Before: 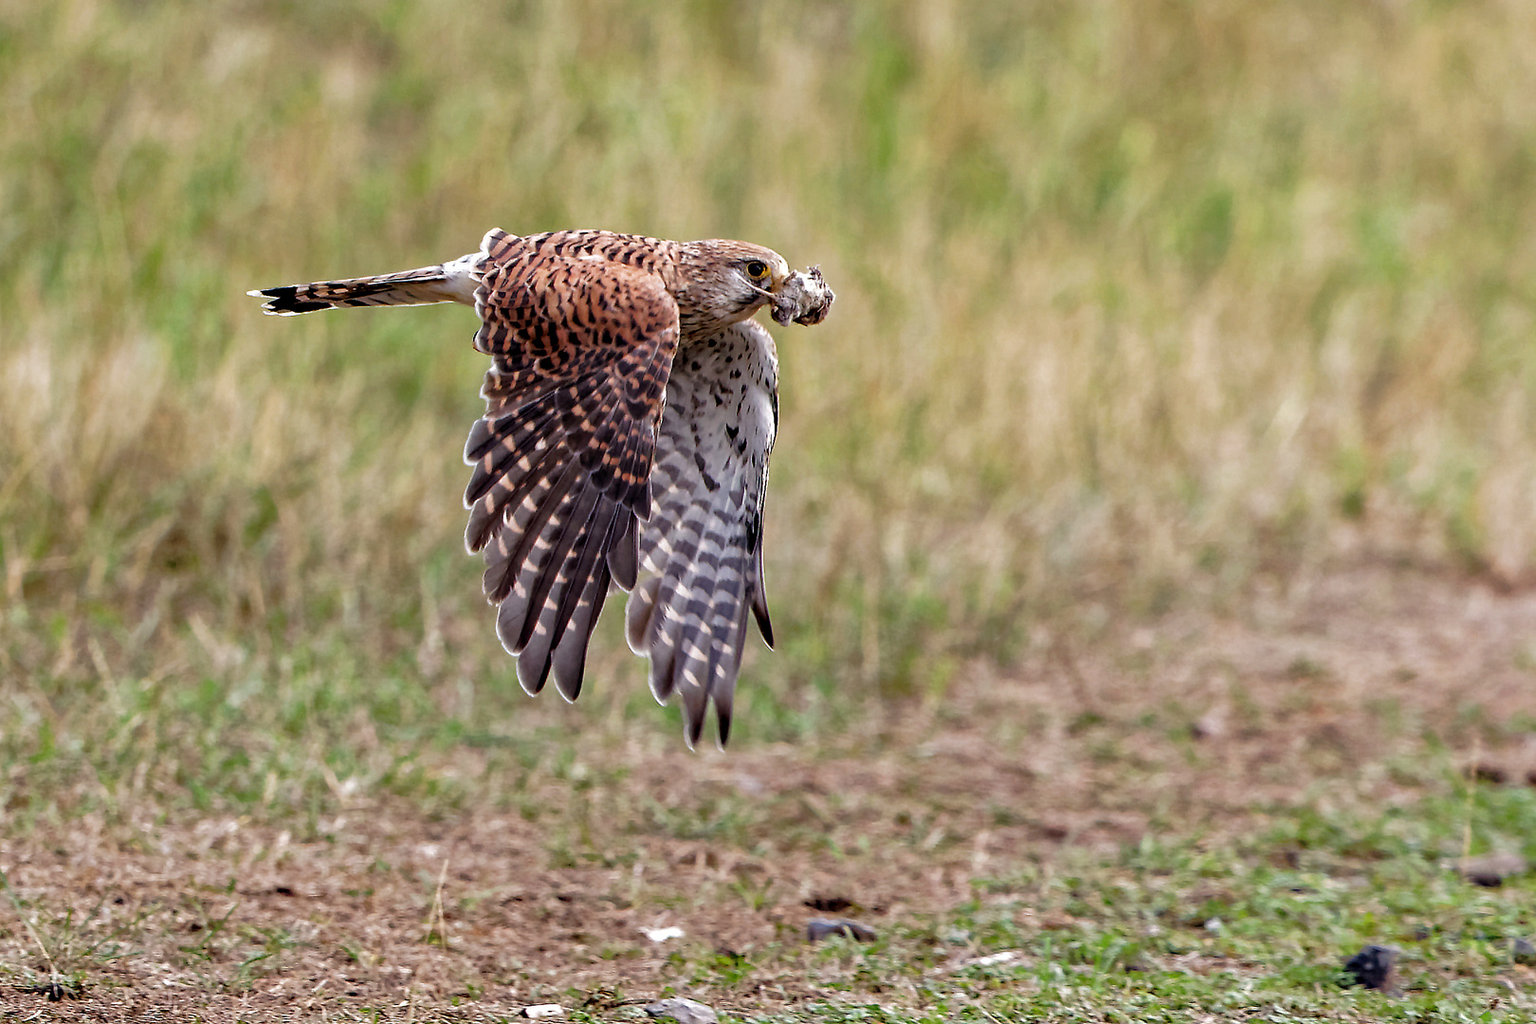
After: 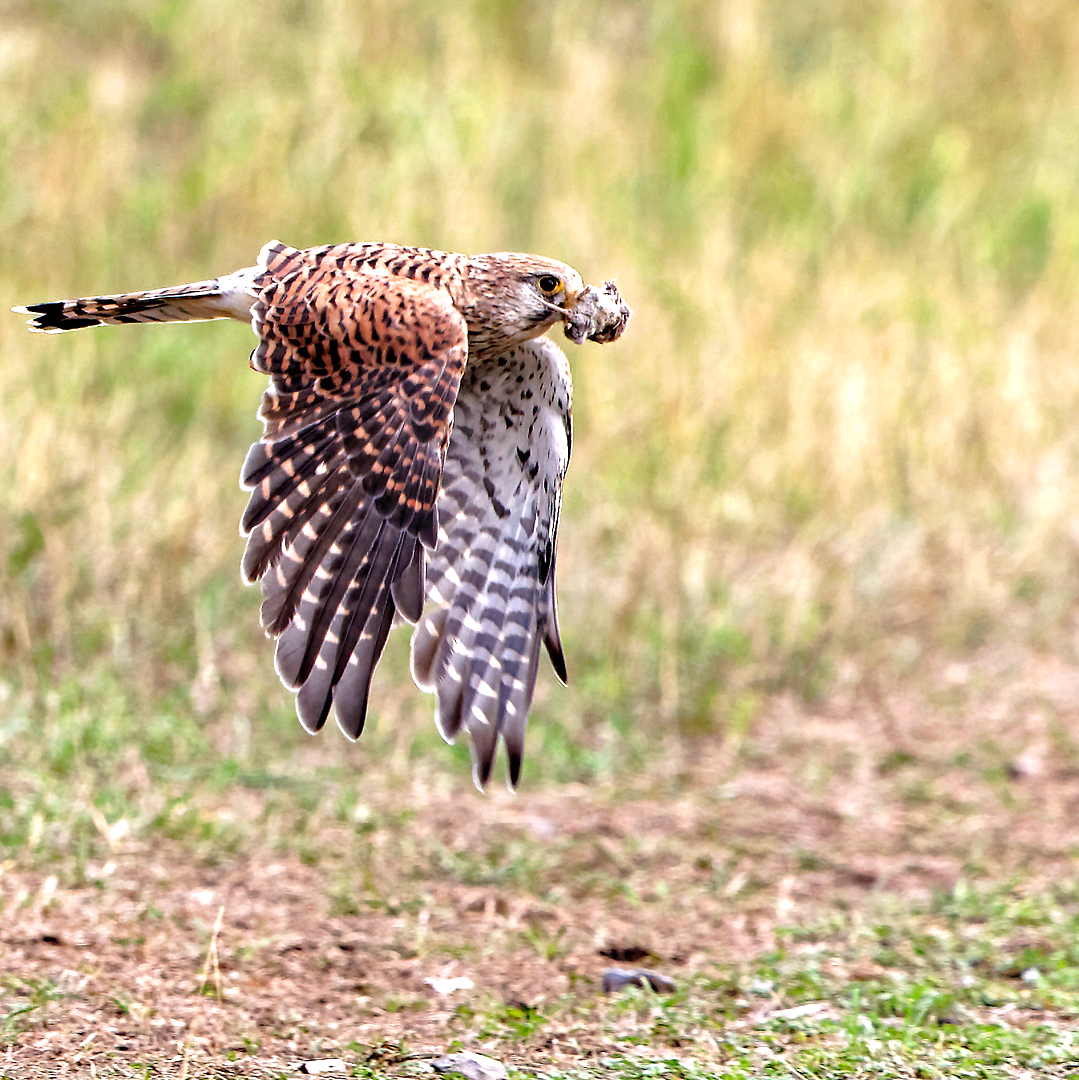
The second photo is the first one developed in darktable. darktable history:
levels: levels [0, 0.394, 0.787]
crop: left 15.419%, right 17.914%
white balance: red 1.004, blue 1.024
